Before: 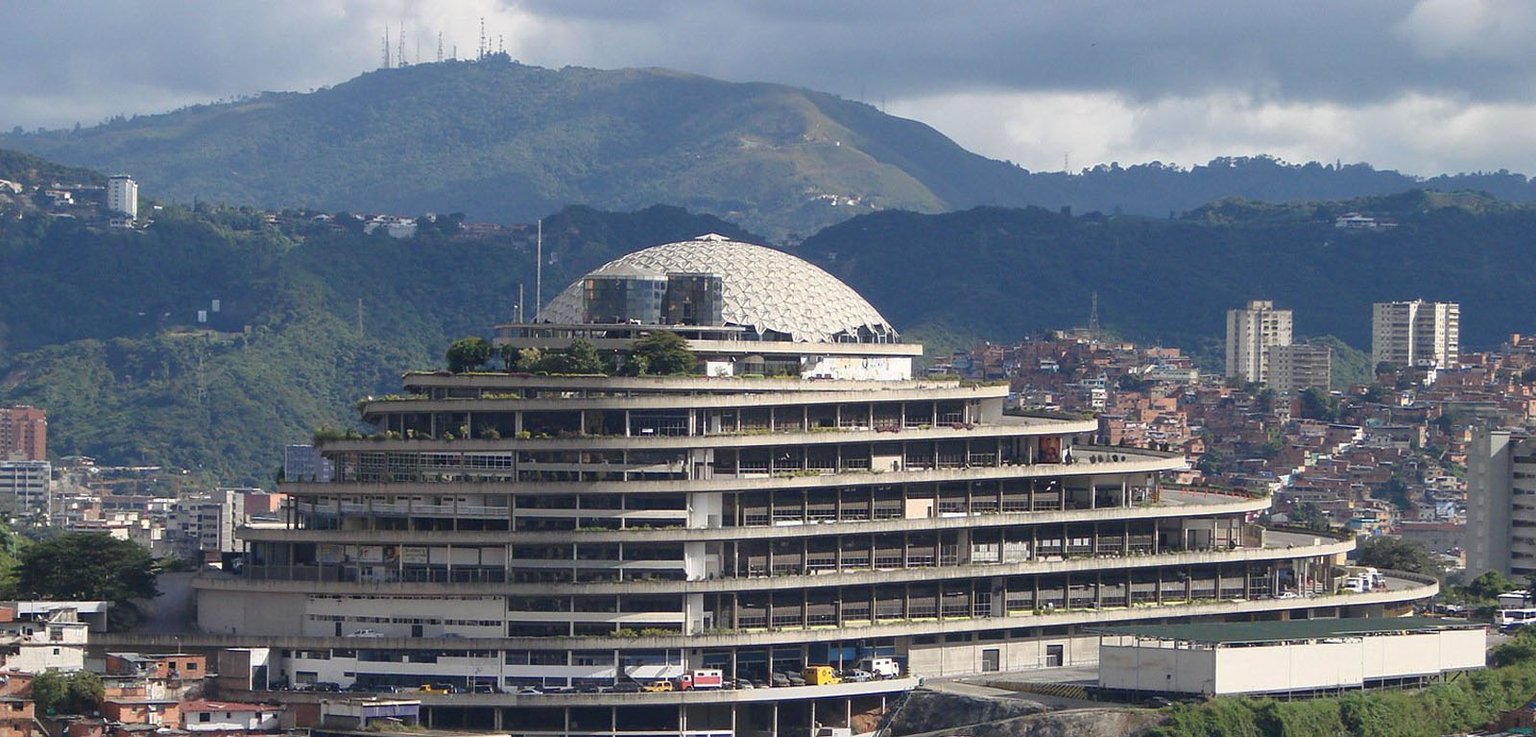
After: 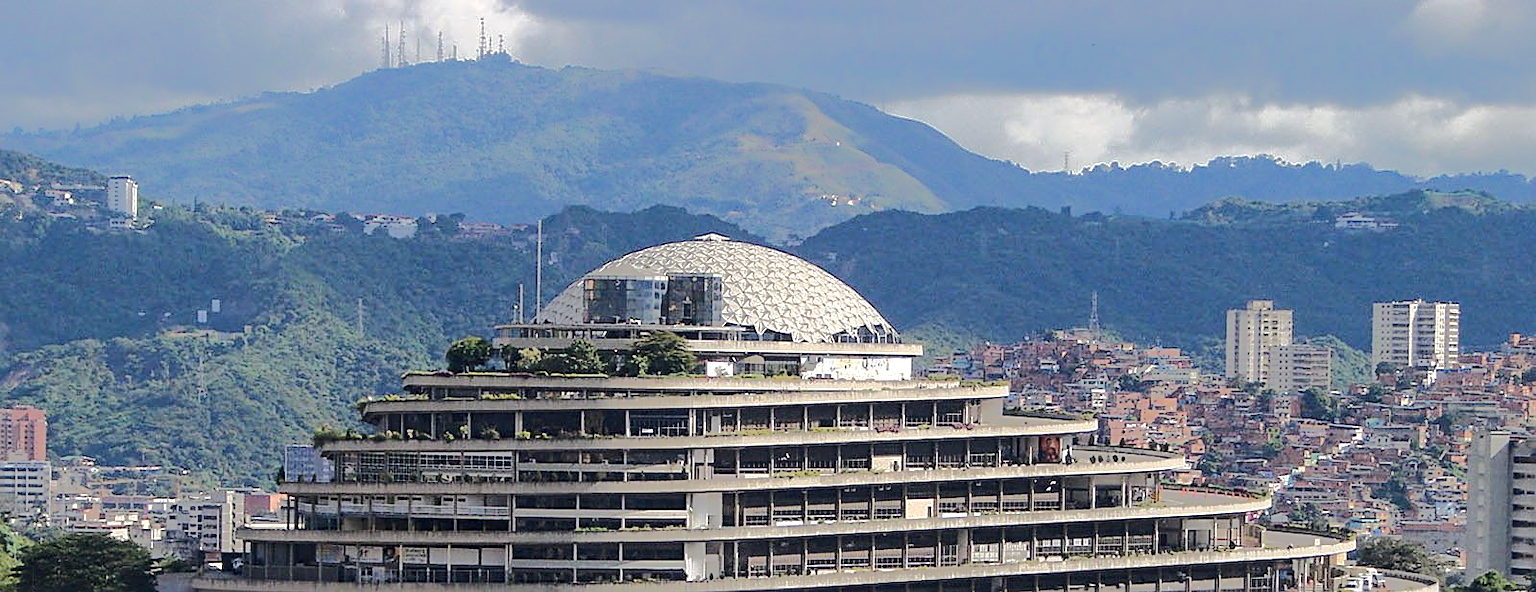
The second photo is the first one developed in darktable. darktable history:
crop: bottom 19.601%
haze removal: compatibility mode true, adaptive false
tone equalizer: -8 EV -0.533 EV, -7 EV -0.35 EV, -6 EV -0.089 EV, -5 EV 0.386 EV, -4 EV 0.959 EV, -3 EV 0.794 EV, -2 EV -0.007 EV, -1 EV 0.143 EV, +0 EV -0.008 EV, edges refinement/feathering 500, mask exposure compensation -1.57 EV, preserve details no
sharpen: on, module defaults
